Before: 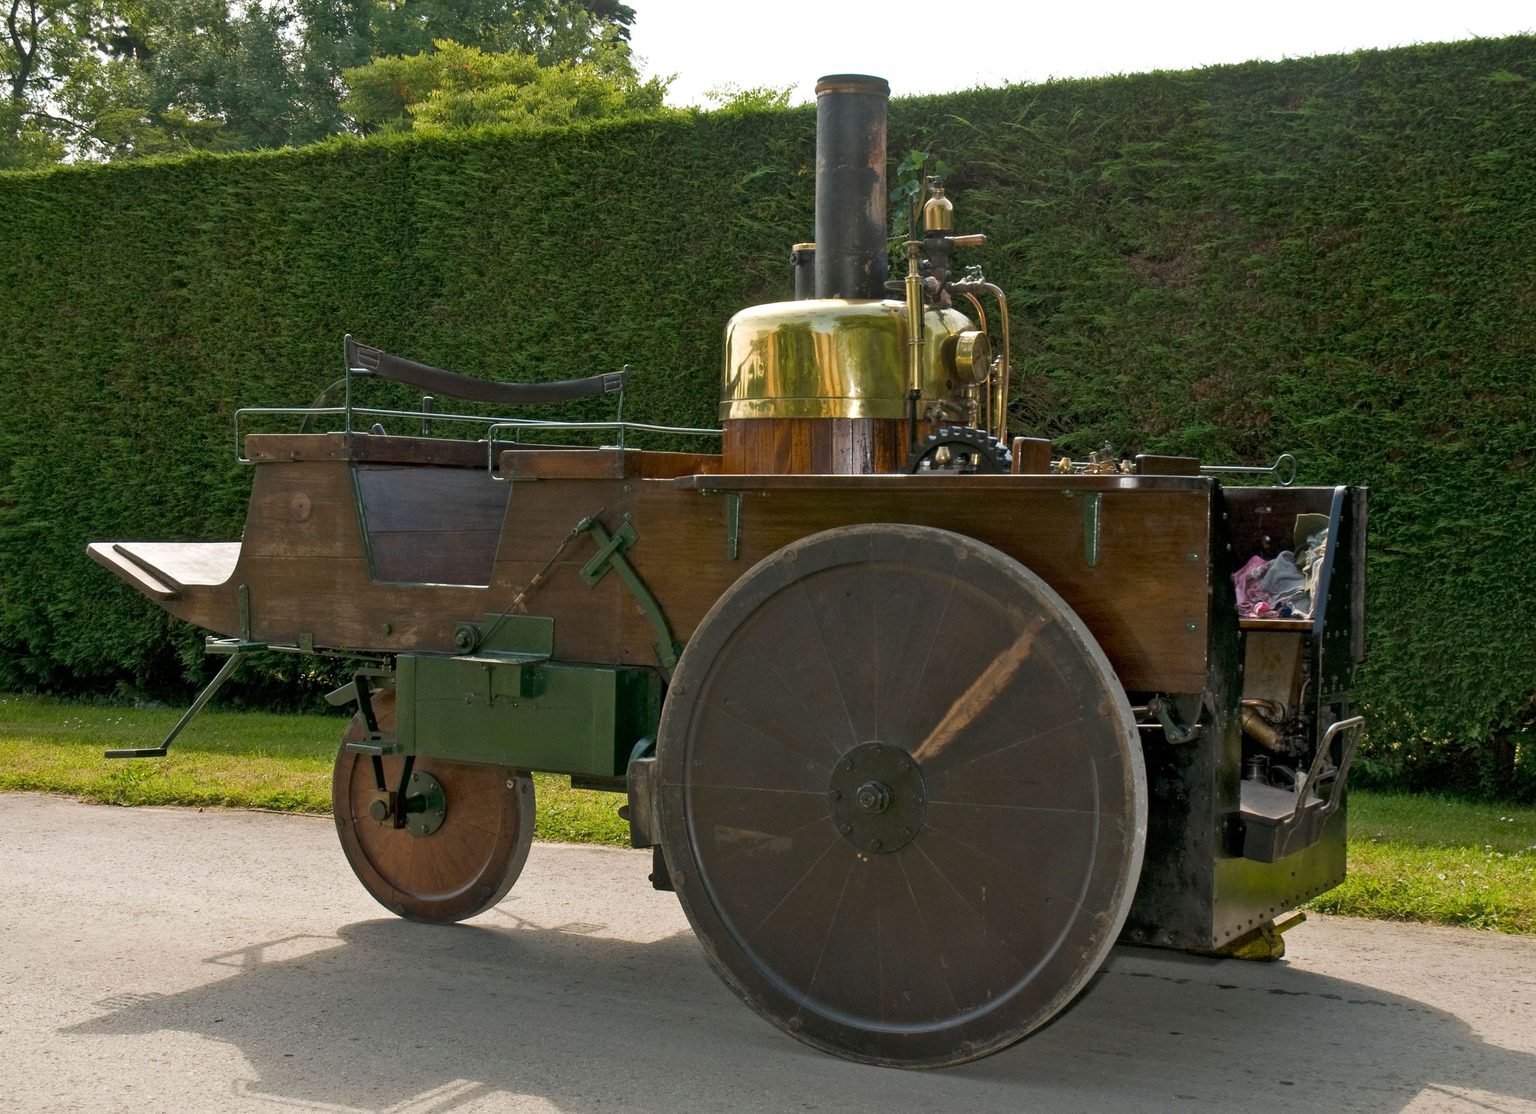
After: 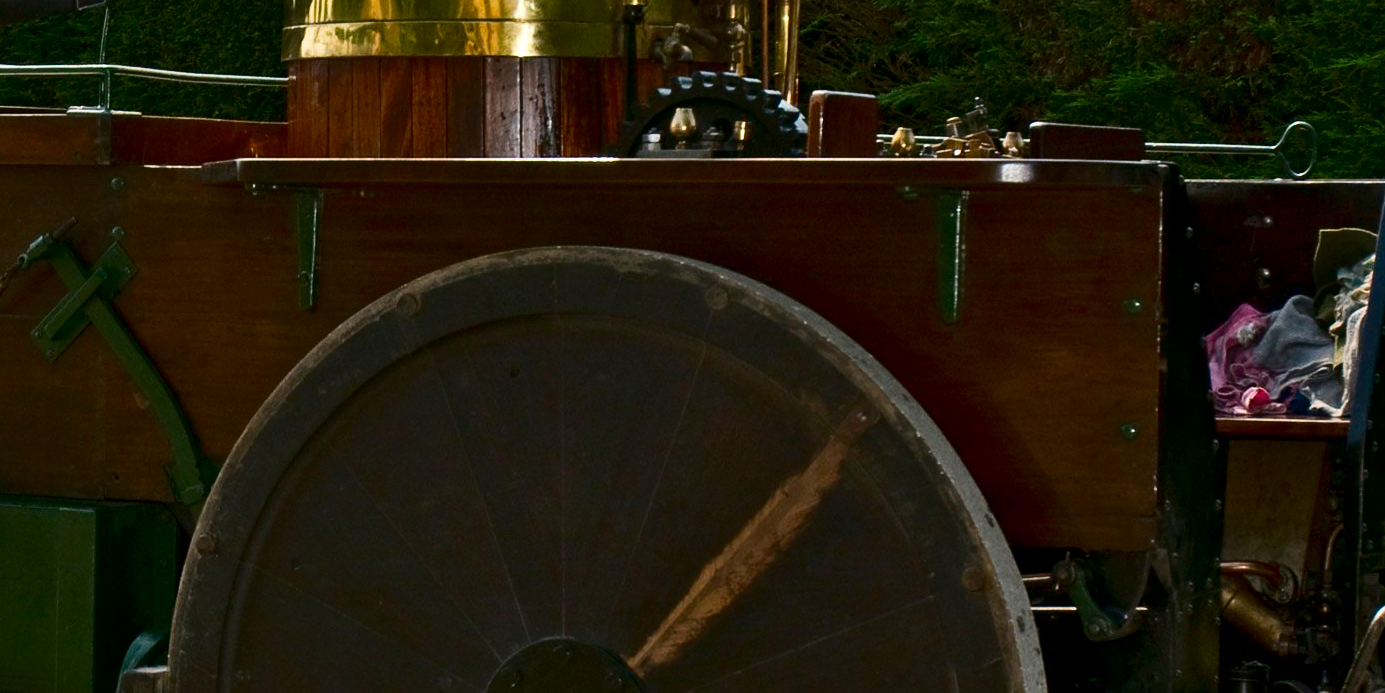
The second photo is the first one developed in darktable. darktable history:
crop: left 36.607%, top 34.735%, right 13.146%, bottom 30.611%
contrast brightness saturation: contrast 0.22, brightness -0.19, saturation 0.24
